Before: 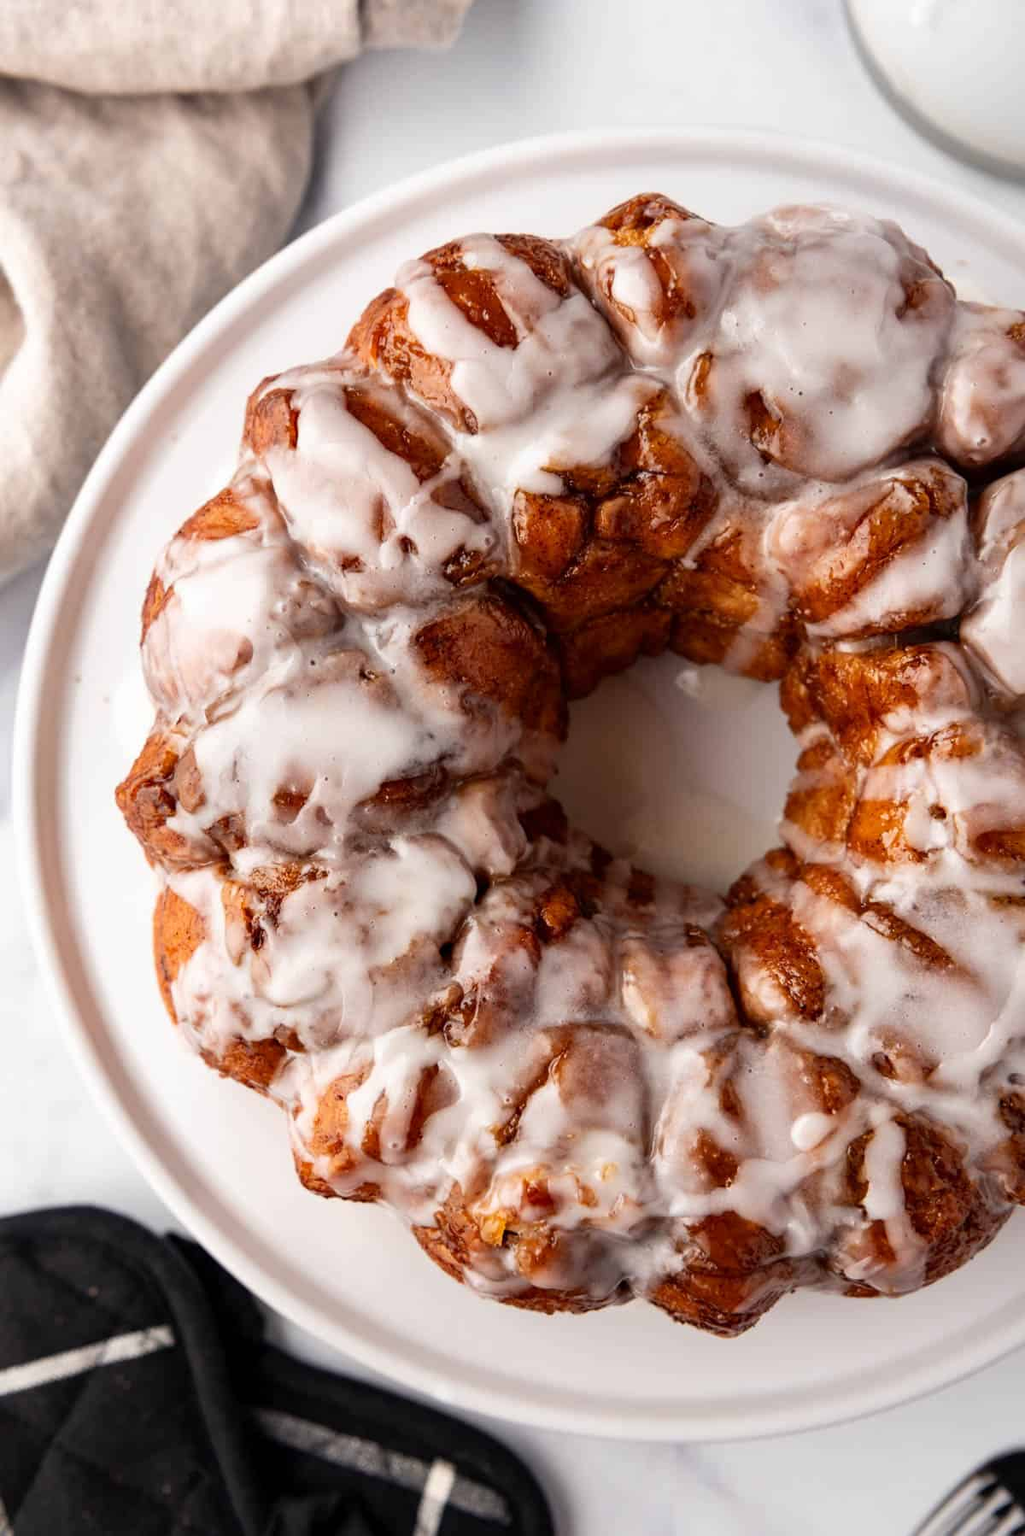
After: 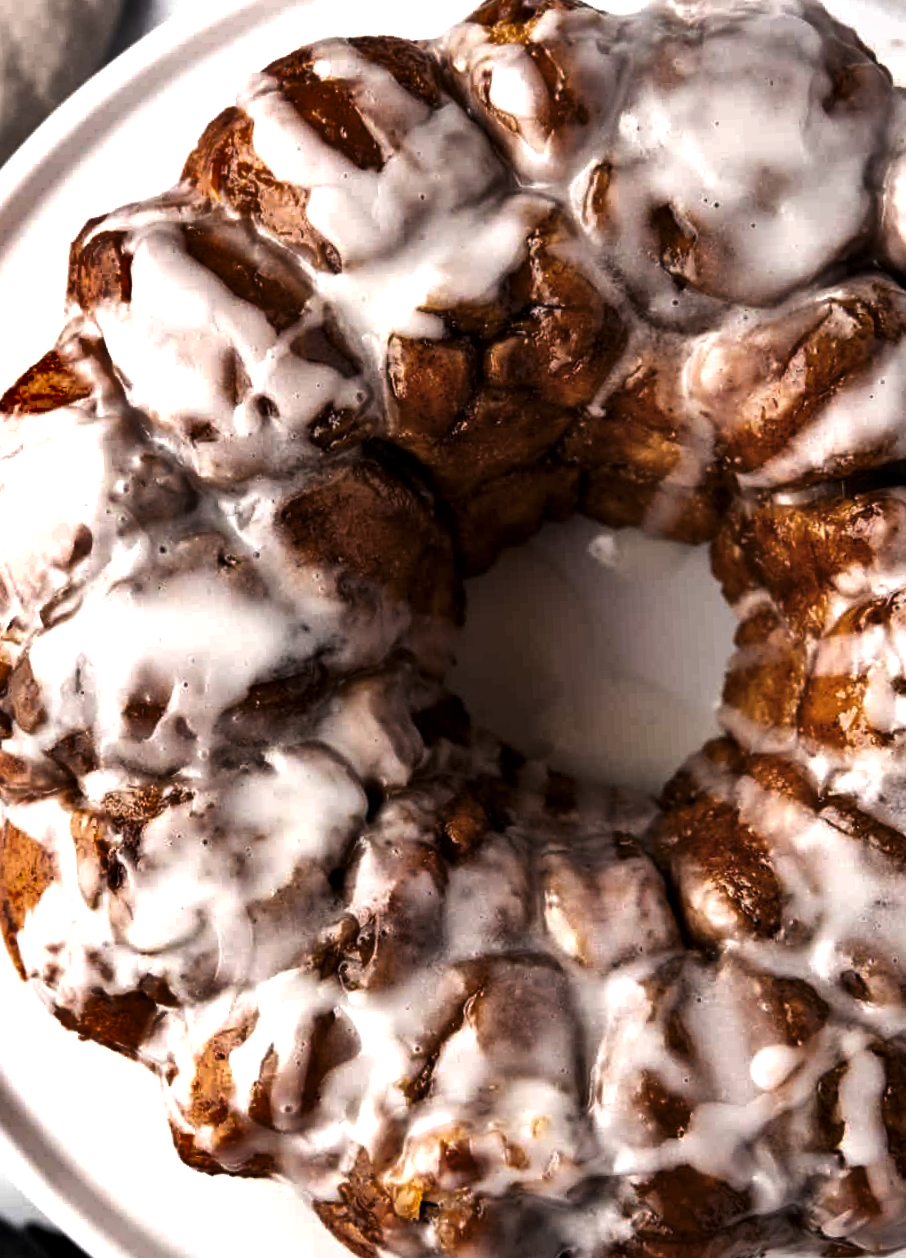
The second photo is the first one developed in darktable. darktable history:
crop: left 16.768%, top 8.653%, right 8.362%, bottom 12.485%
exposure: black level correction 0.001, exposure 0.5 EV, compensate exposure bias true, compensate highlight preservation false
rotate and perspective: rotation -3°, crop left 0.031, crop right 0.968, crop top 0.07, crop bottom 0.93
shadows and highlights: soften with gaussian
levels: levels [0, 0.618, 1]
